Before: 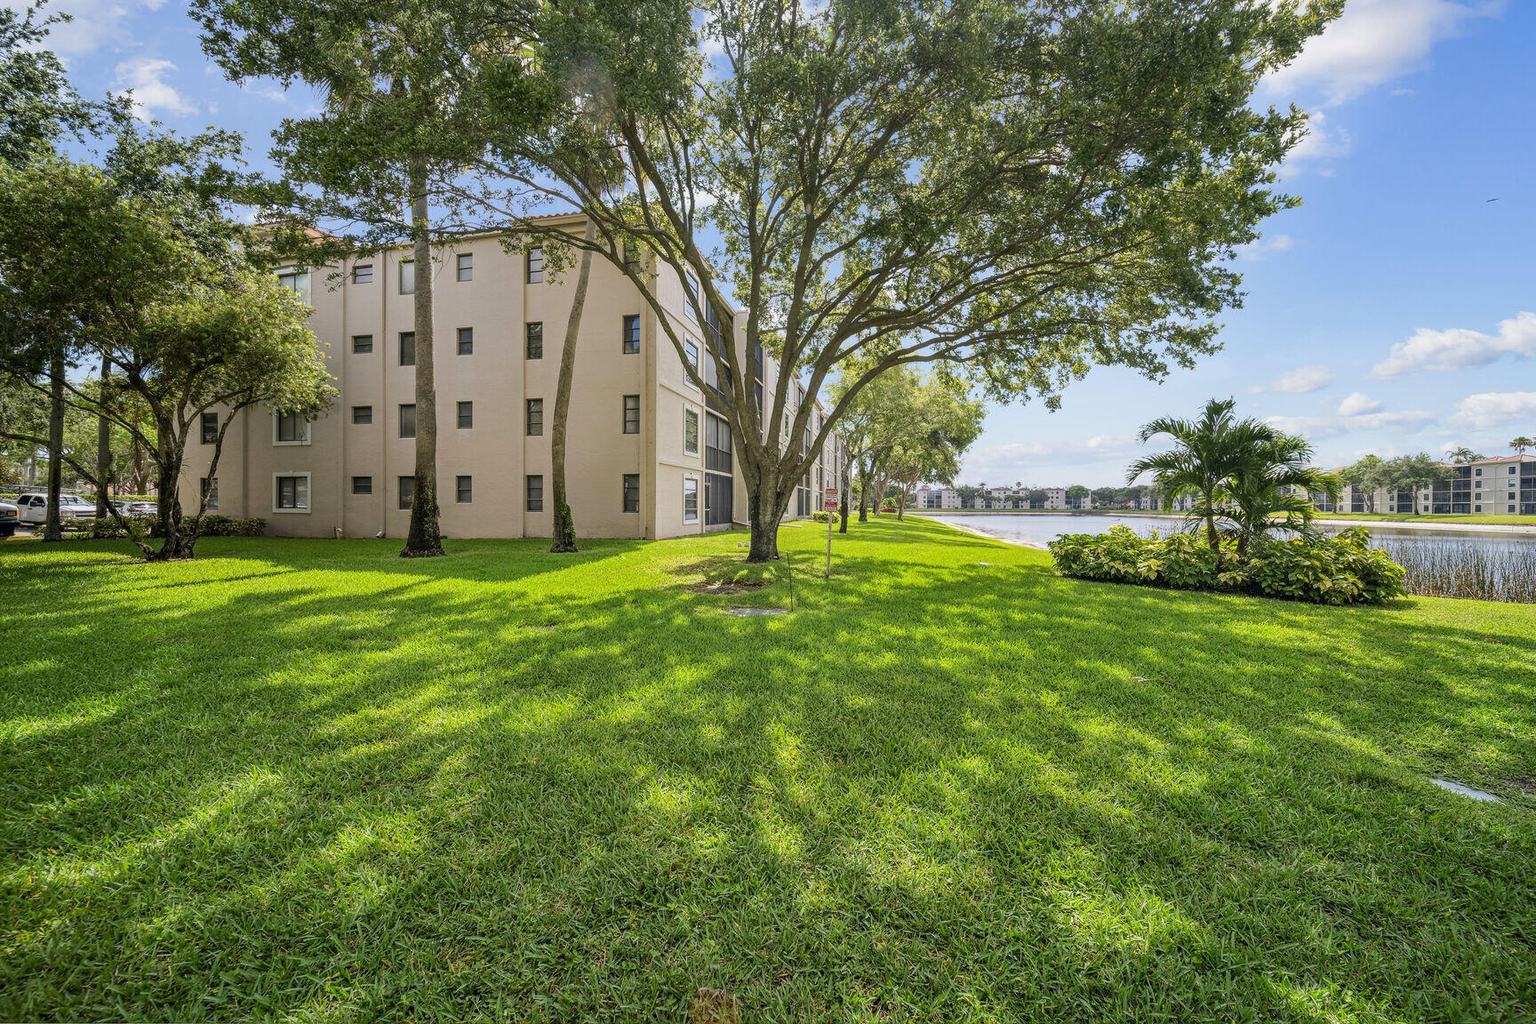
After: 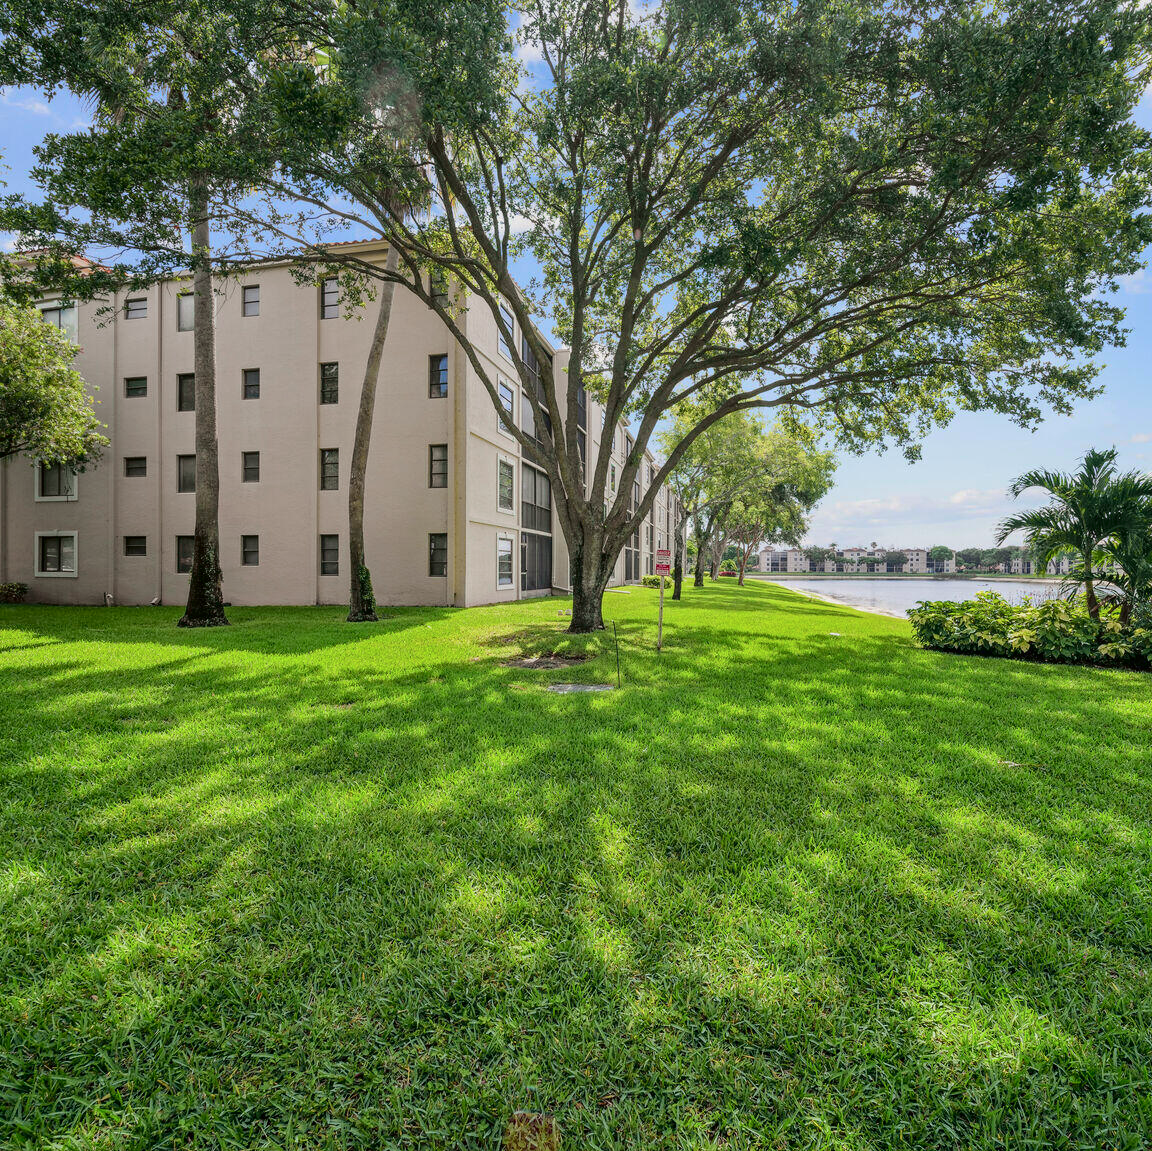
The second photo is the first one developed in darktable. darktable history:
tone curve: curves: ch0 [(0, 0) (0.068, 0.031) (0.183, 0.13) (0.341, 0.319) (0.547, 0.545) (0.828, 0.817) (1, 0.968)]; ch1 [(0, 0) (0.23, 0.166) (0.34, 0.308) (0.371, 0.337) (0.429, 0.408) (0.477, 0.466) (0.499, 0.5) (0.529, 0.528) (0.559, 0.578) (0.743, 0.798) (1, 1)]; ch2 [(0, 0) (0.431, 0.419) (0.495, 0.502) (0.524, 0.525) (0.568, 0.543) (0.6, 0.597) (0.634, 0.644) (0.728, 0.722) (1, 1)], color space Lab, independent channels, preserve colors none
crop and rotate: left 15.754%, right 17.579%
